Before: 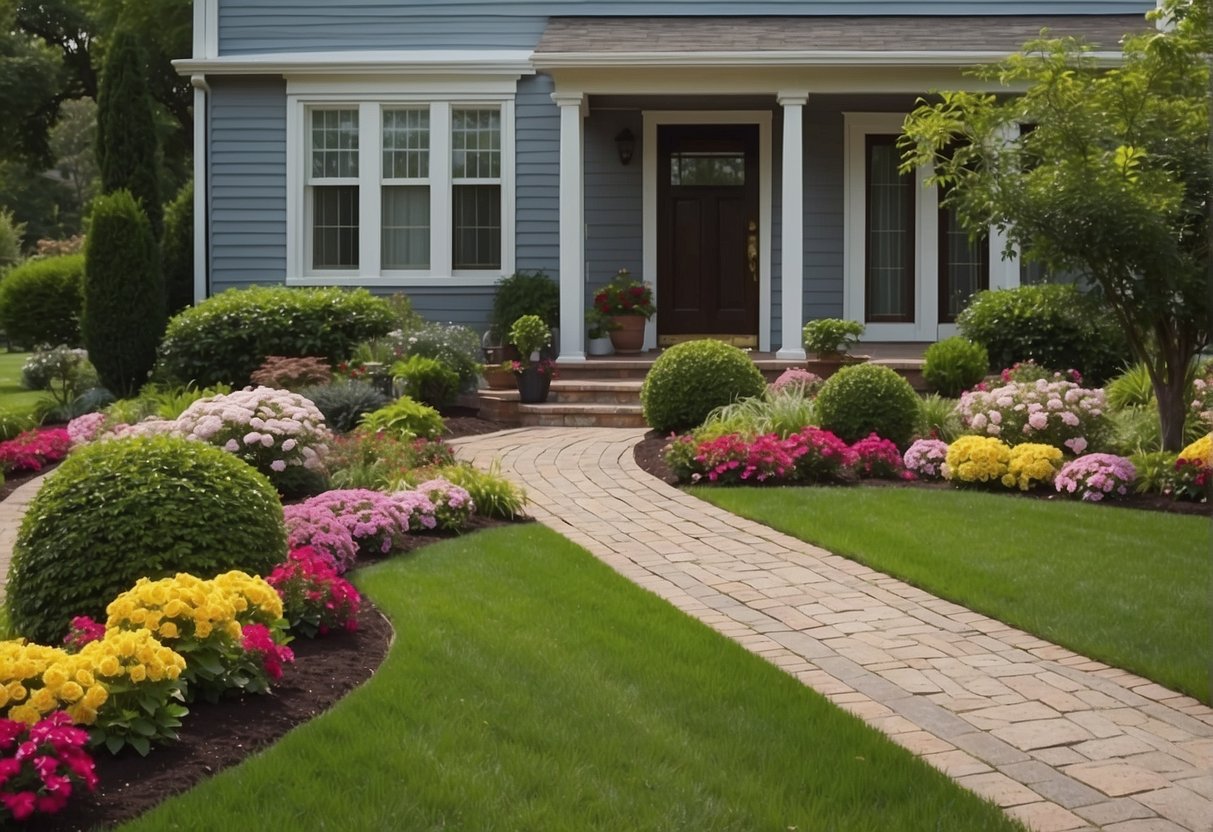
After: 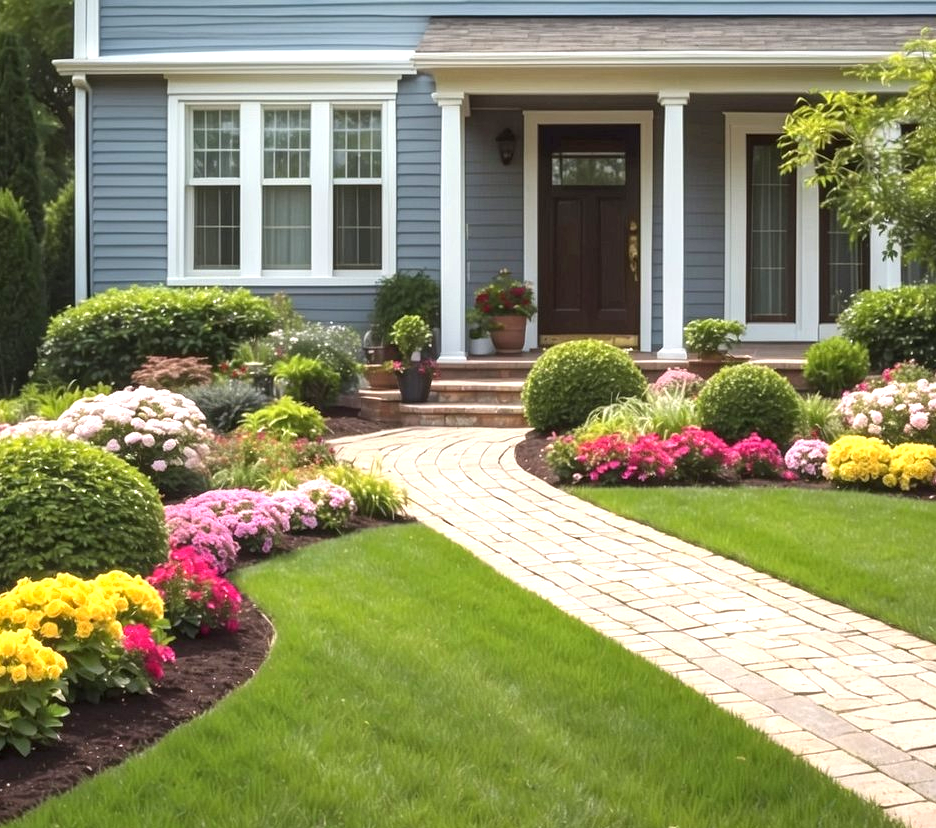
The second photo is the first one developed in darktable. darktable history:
local contrast: on, module defaults
crop: left 9.871%, right 12.901%
exposure: black level correction 0, exposure 1.097 EV, compensate highlight preservation false
